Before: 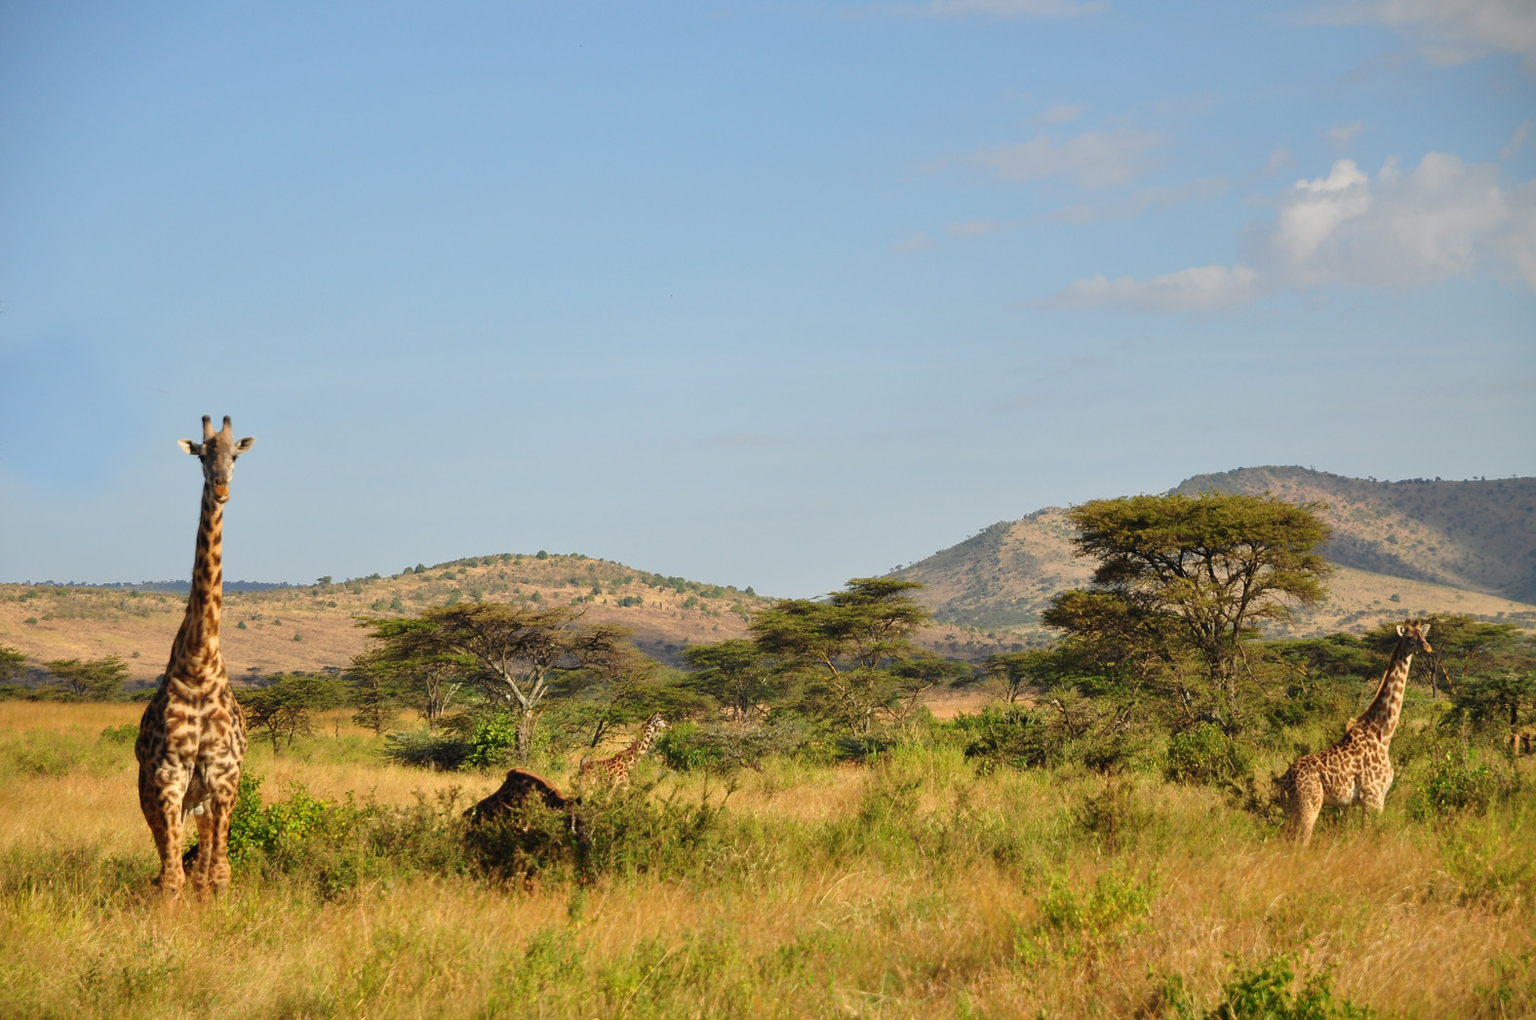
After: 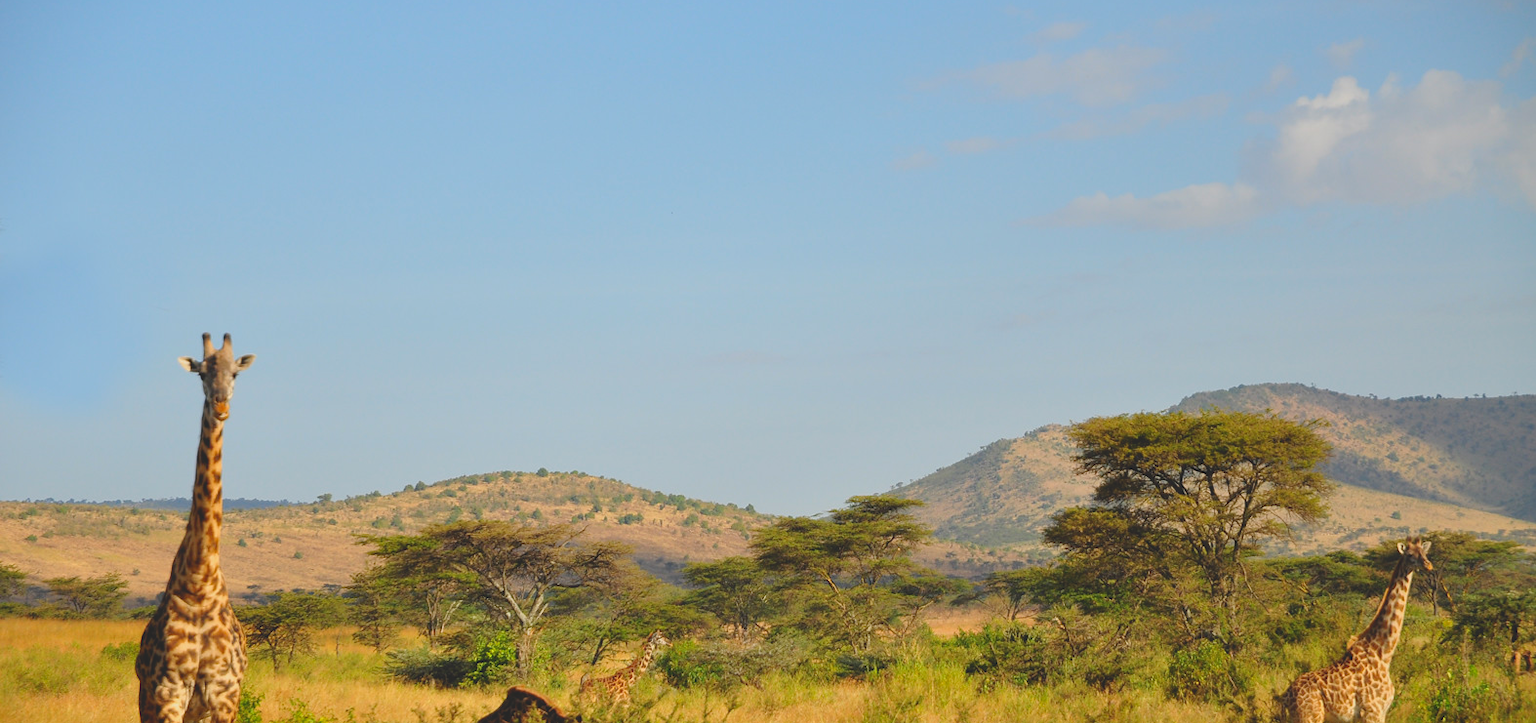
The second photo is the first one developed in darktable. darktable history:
crop and rotate: top 8.263%, bottom 20.865%
contrast brightness saturation: contrast -0.292
tone equalizer: -8 EV -0.384 EV, -7 EV -0.372 EV, -6 EV -0.314 EV, -5 EV -0.187 EV, -3 EV 0.218 EV, -2 EV 0.338 EV, -1 EV 0.39 EV, +0 EV 0.401 EV, luminance estimator HSV value / RGB max
